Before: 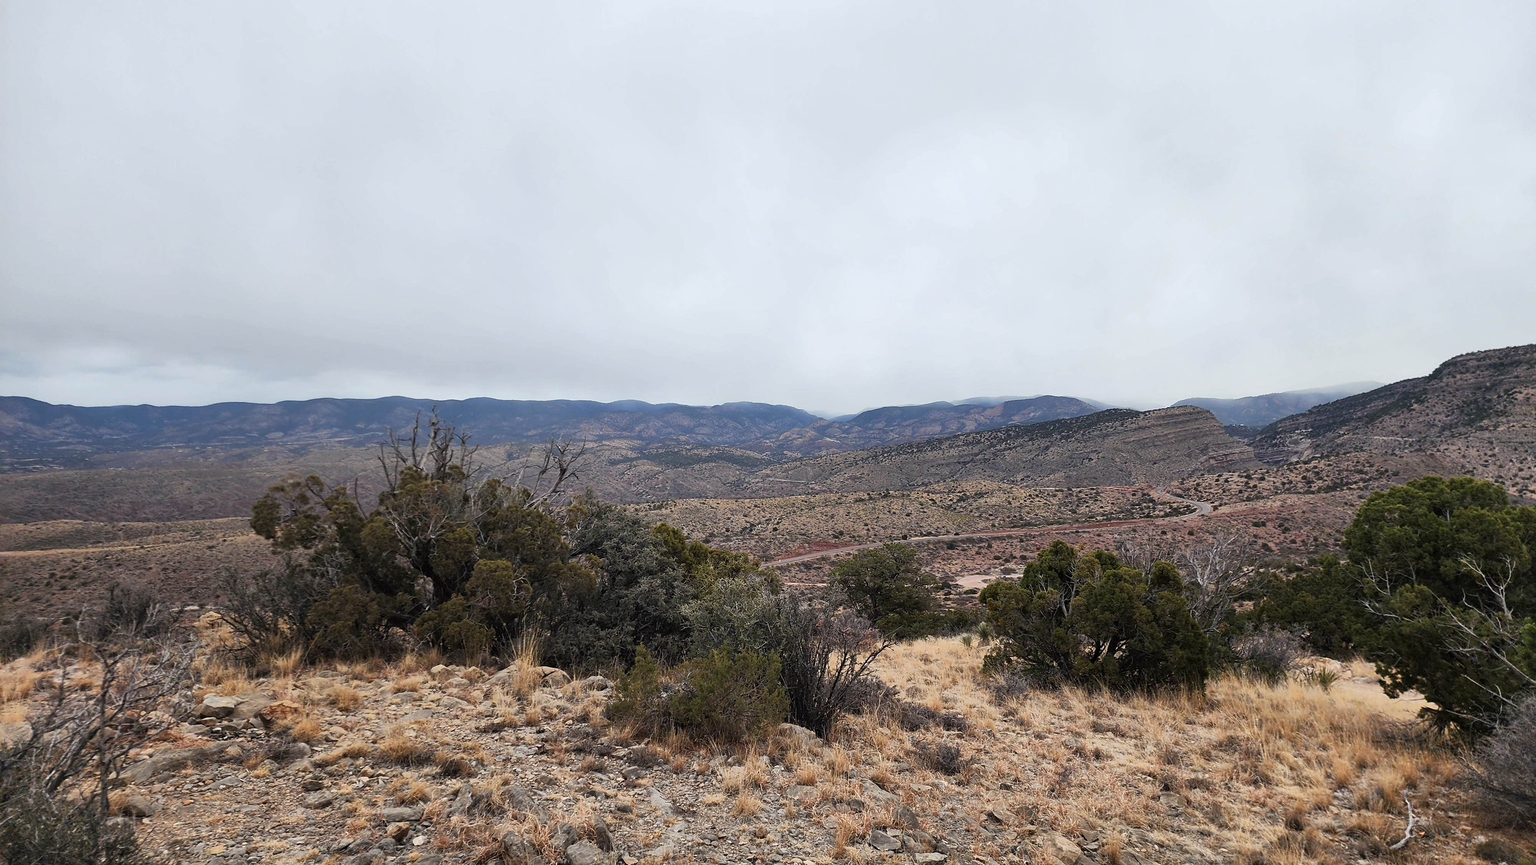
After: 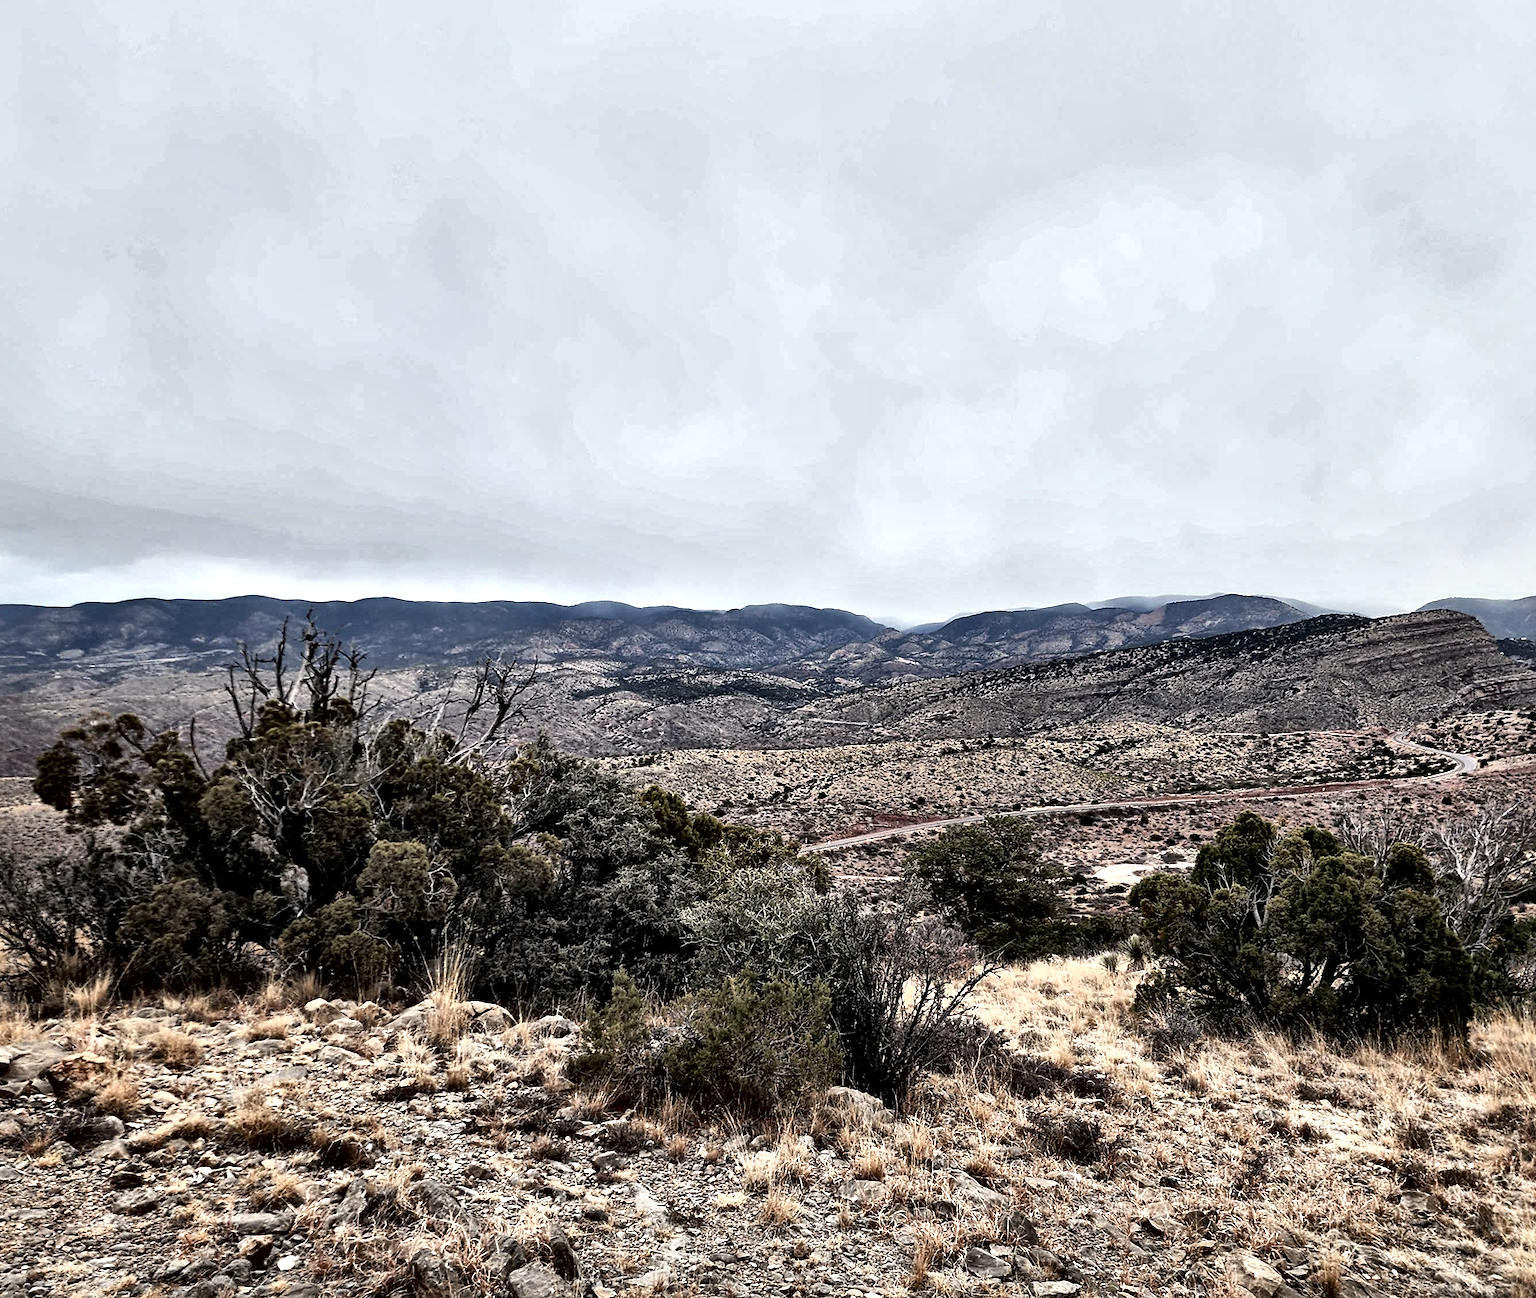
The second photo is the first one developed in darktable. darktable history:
contrast equalizer: octaves 7, y [[0.601, 0.6, 0.598, 0.598, 0.6, 0.601], [0.5 ×6], [0.5 ×6], [0 ×6], [0 ×6]]
crop and rotate: left 14.867%, right 18.578%
contrast brightness saturation: contrast 0.105, saturation -0.167
local contrast: mode bilateral grid, contrast 45, coarseness 69, detail 212%, midtone range 0.2
